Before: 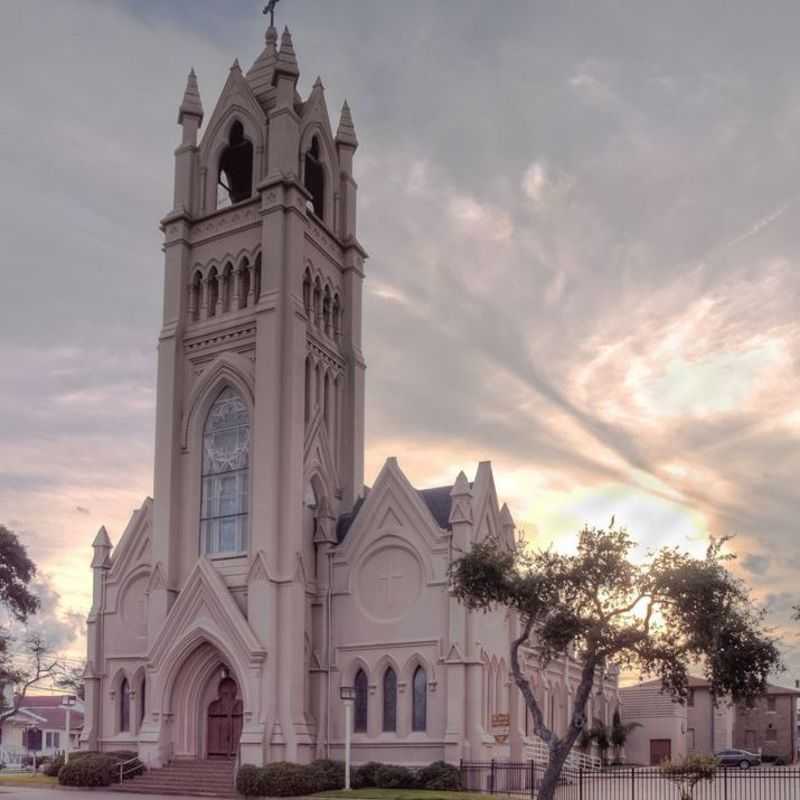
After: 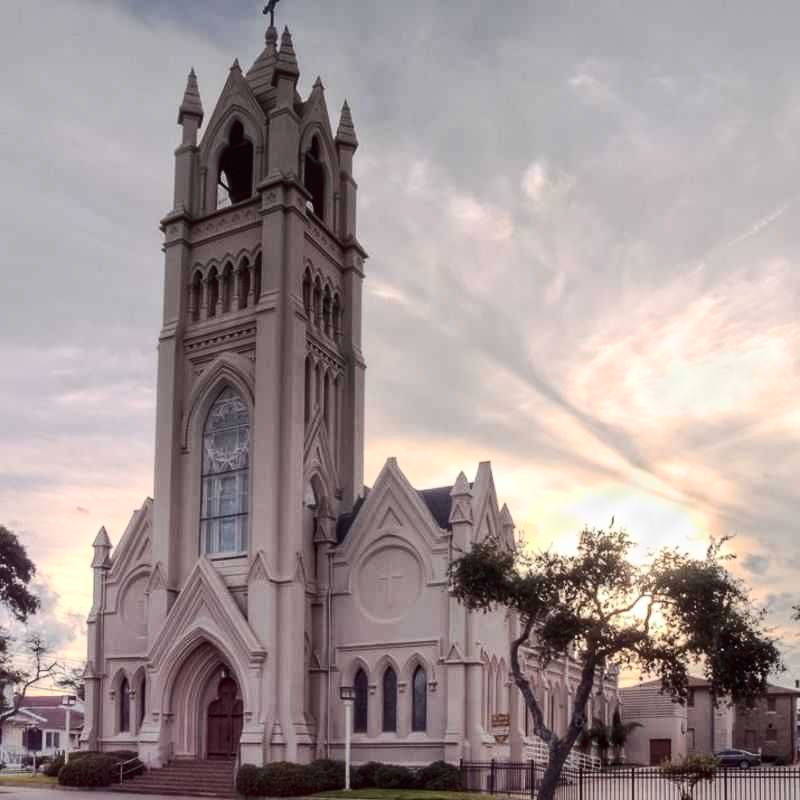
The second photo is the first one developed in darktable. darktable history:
contrast brightness saturation: contrast 0.278
